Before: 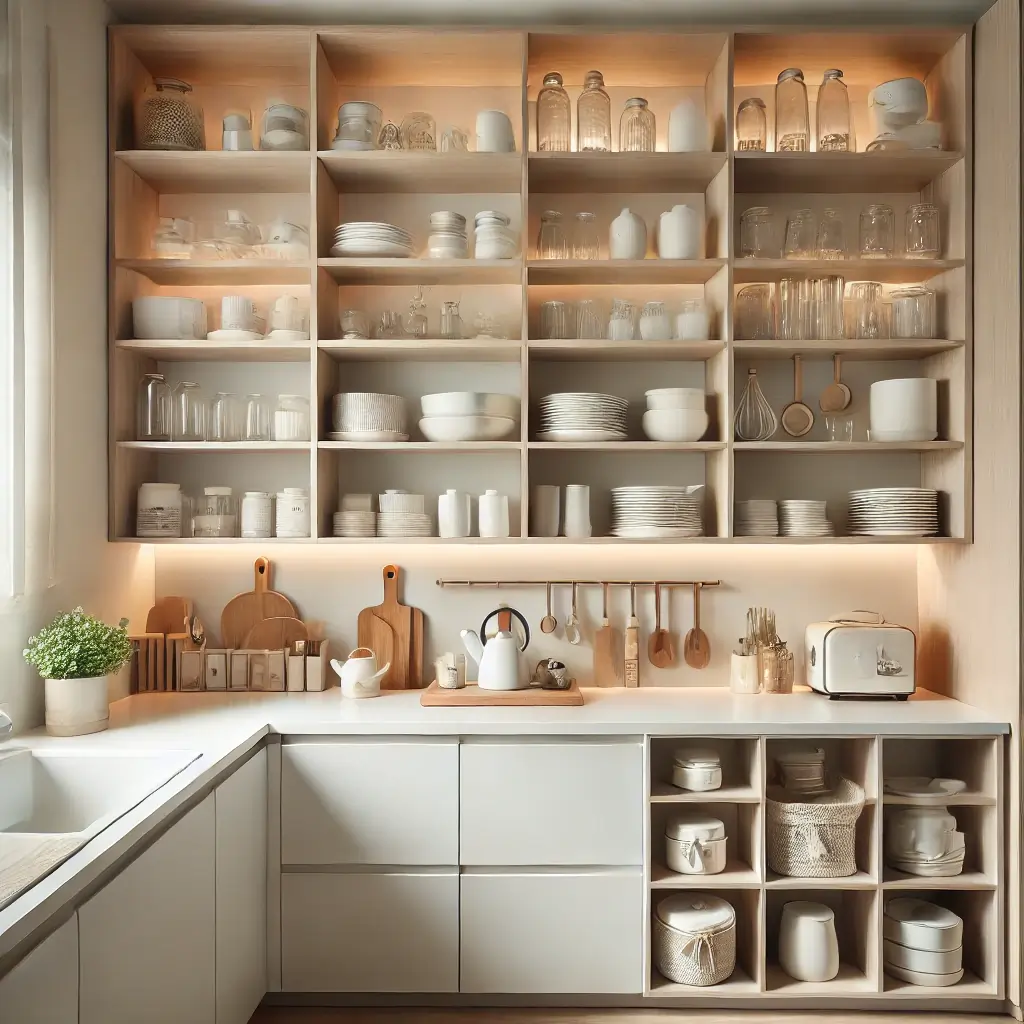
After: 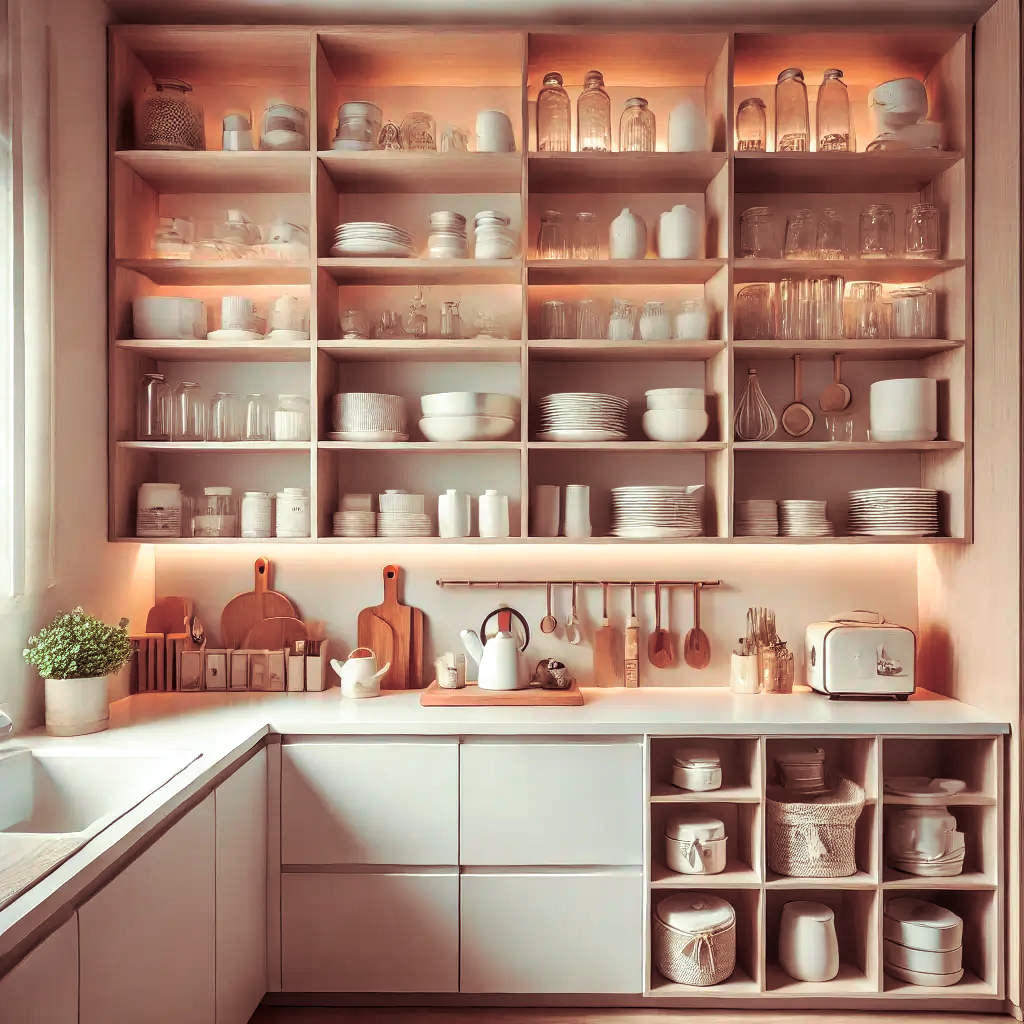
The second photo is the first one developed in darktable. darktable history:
white balance: emerald 1
split-toning: on, module defaults
local contrast: on, module defaults
color contrast: green-magenta contrast 1.73, blue-yellow contrast 1.15
